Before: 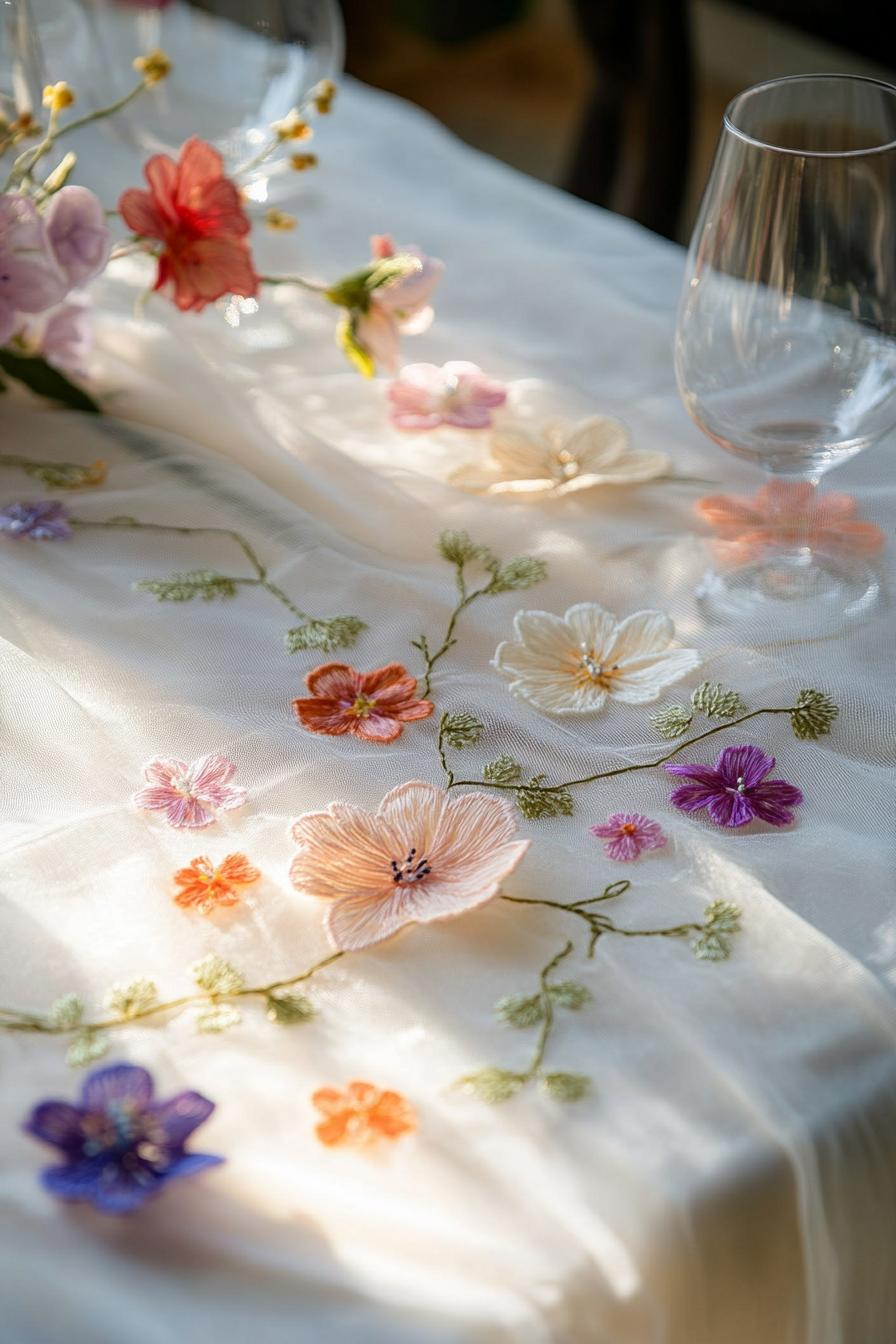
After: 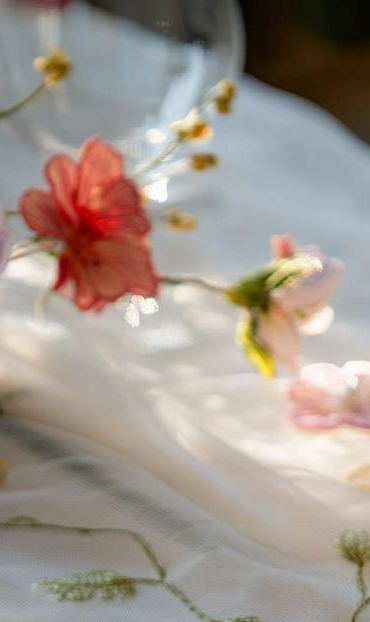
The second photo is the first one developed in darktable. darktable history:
crop and rotate: left 11.27%, top 0.061%, right 47.345%, bottom 53.609%
